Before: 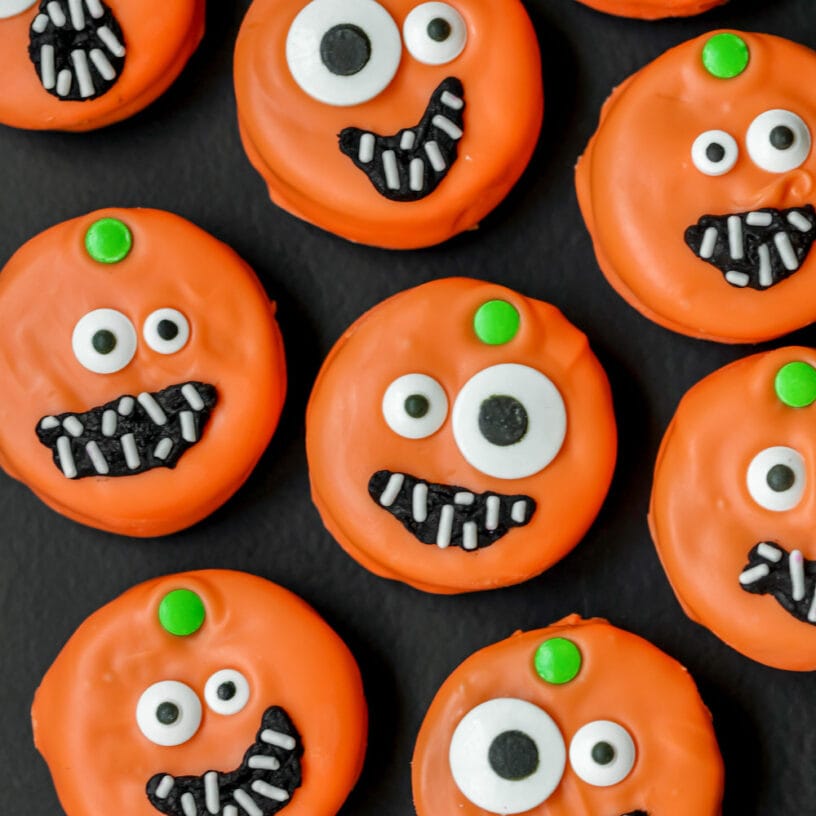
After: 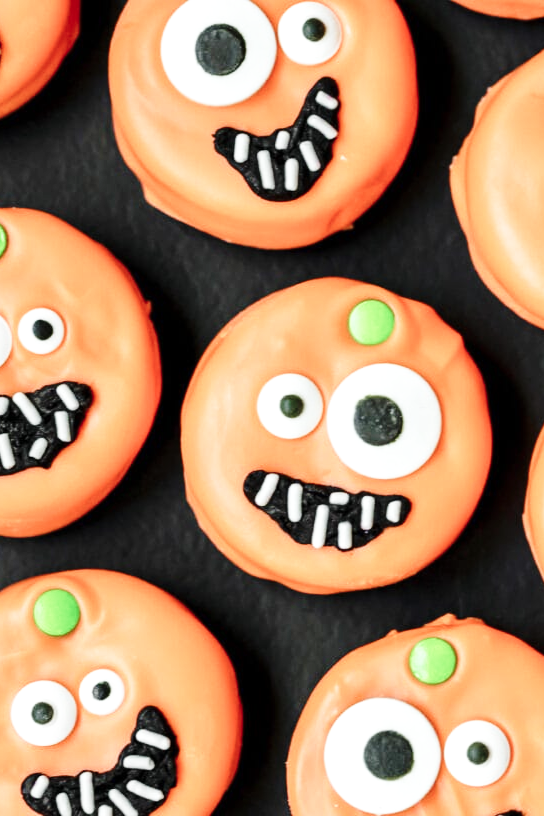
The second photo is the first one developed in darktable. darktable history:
crop: left 15.421%, right 17.846%
color balance rgb: perceptual saturation grading › global saturation -27.591%, perceptual brilliance grading › global brilliance 11.093%, global vibrance 5.757%, contrast 3.519%
base curve: curves: ch0 [(0, 0) (0.028, 0.03) (0.121, 0.232) (0.46, 0.748) (0.859, 0.968) (1, 1)], preserve colors none
tone equalizer: on, module defaults
